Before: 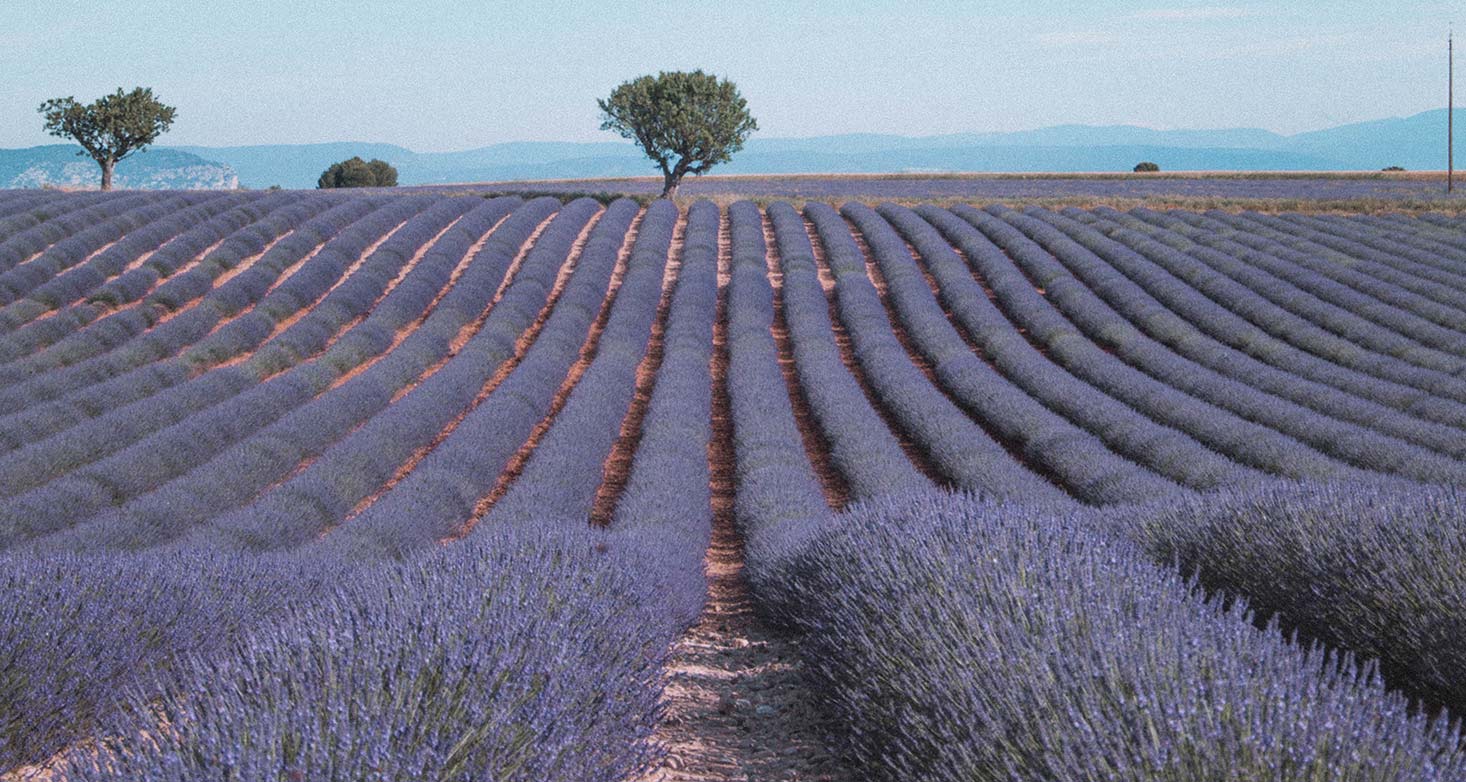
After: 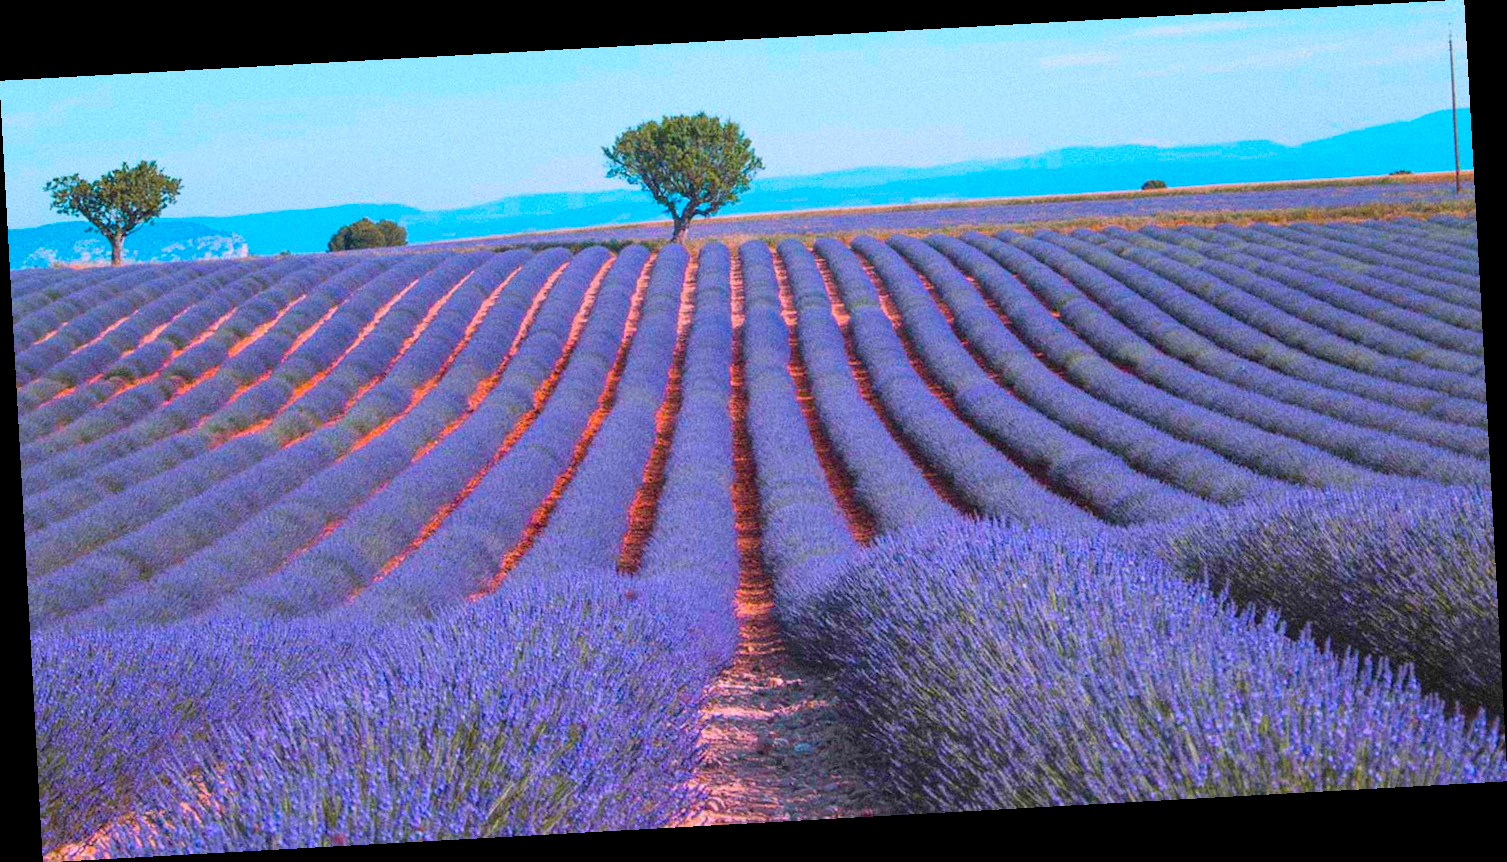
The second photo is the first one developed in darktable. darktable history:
rotate and perspective: rotation -3.18°, automatic cropping off
contrast brightness saturation: contrast 0.07, brightness 0.08, saturation 0.18
color balance rgb: linear chroma grading › global chroma 42%, perceptual saturation grading › global saturation 42%, global vibrance 33%
